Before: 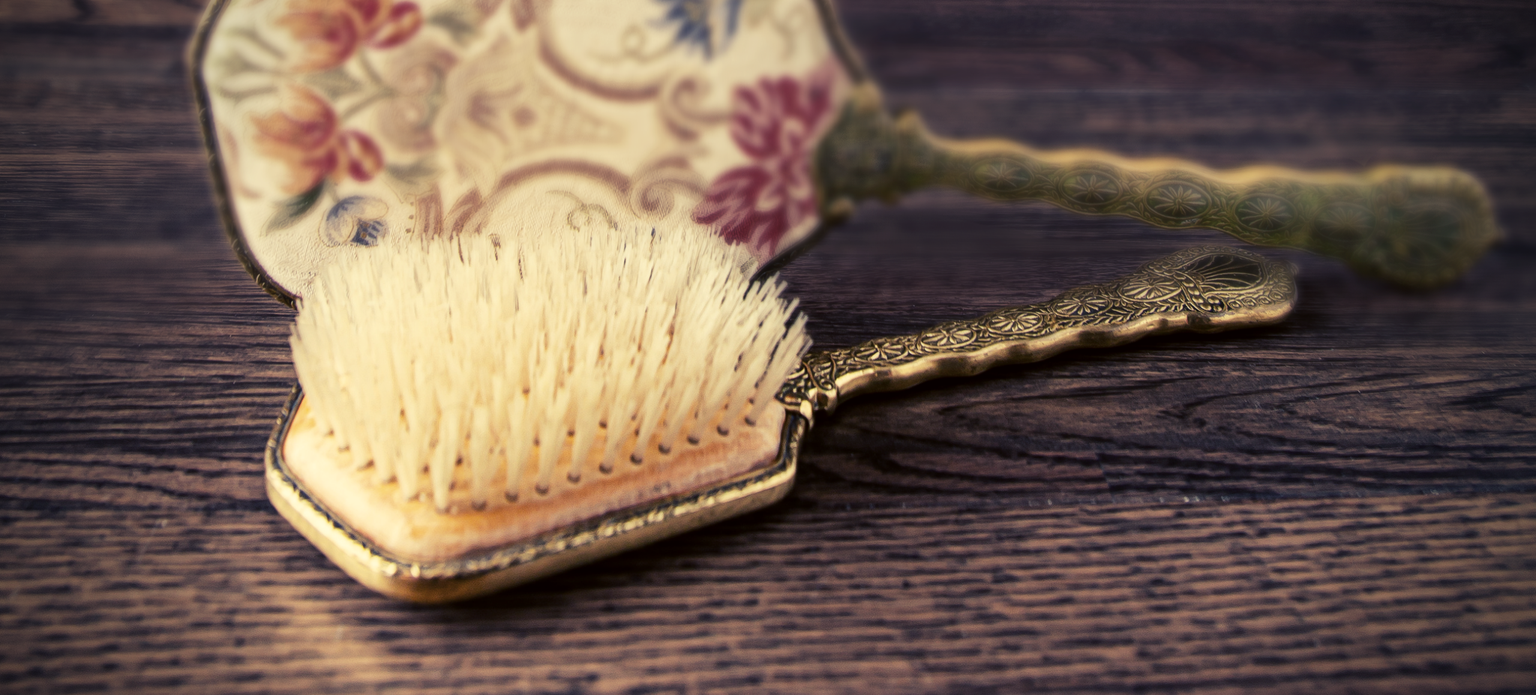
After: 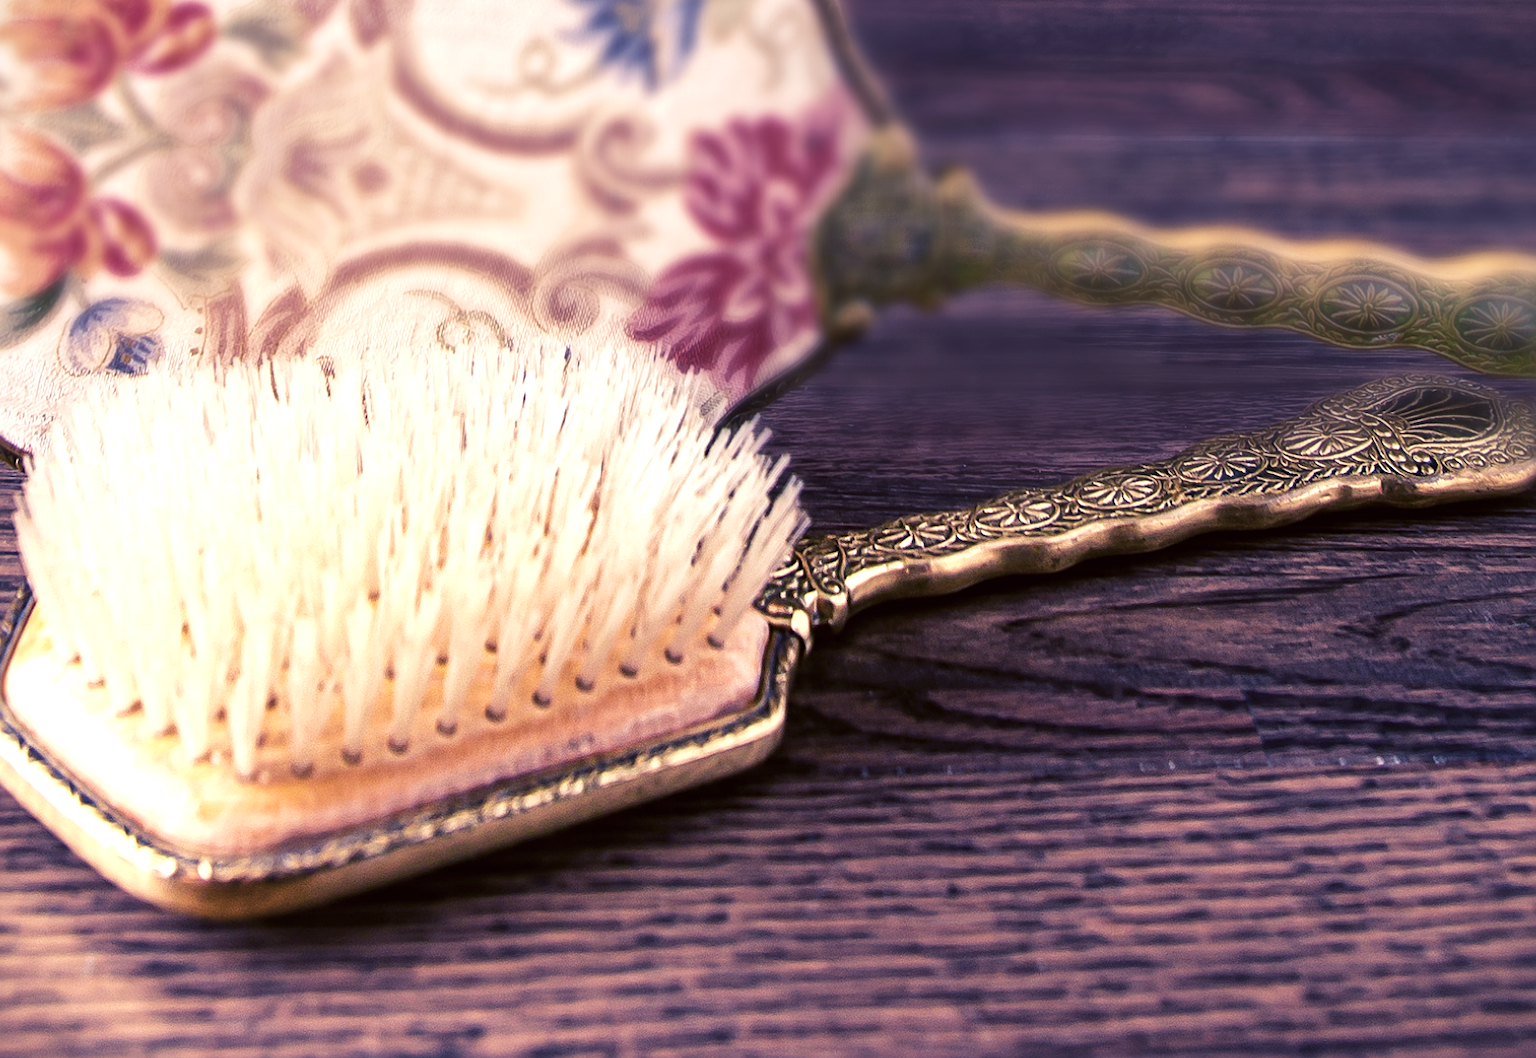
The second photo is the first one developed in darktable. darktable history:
velvia: on, module defaults
sharpen: on, module defaults
crop and rotate: left 18.294%, right 16.056%
shadows and highlights: shadows 24.86, highlights -23.57
exposure: black level correction 0, exposure 0.499 EV, compensate highlight preservation false
color calibration: illuminant custom, x 0.367, y 0.392, temperature 4438.62 K, saturation algorithm version 1 (2020)
